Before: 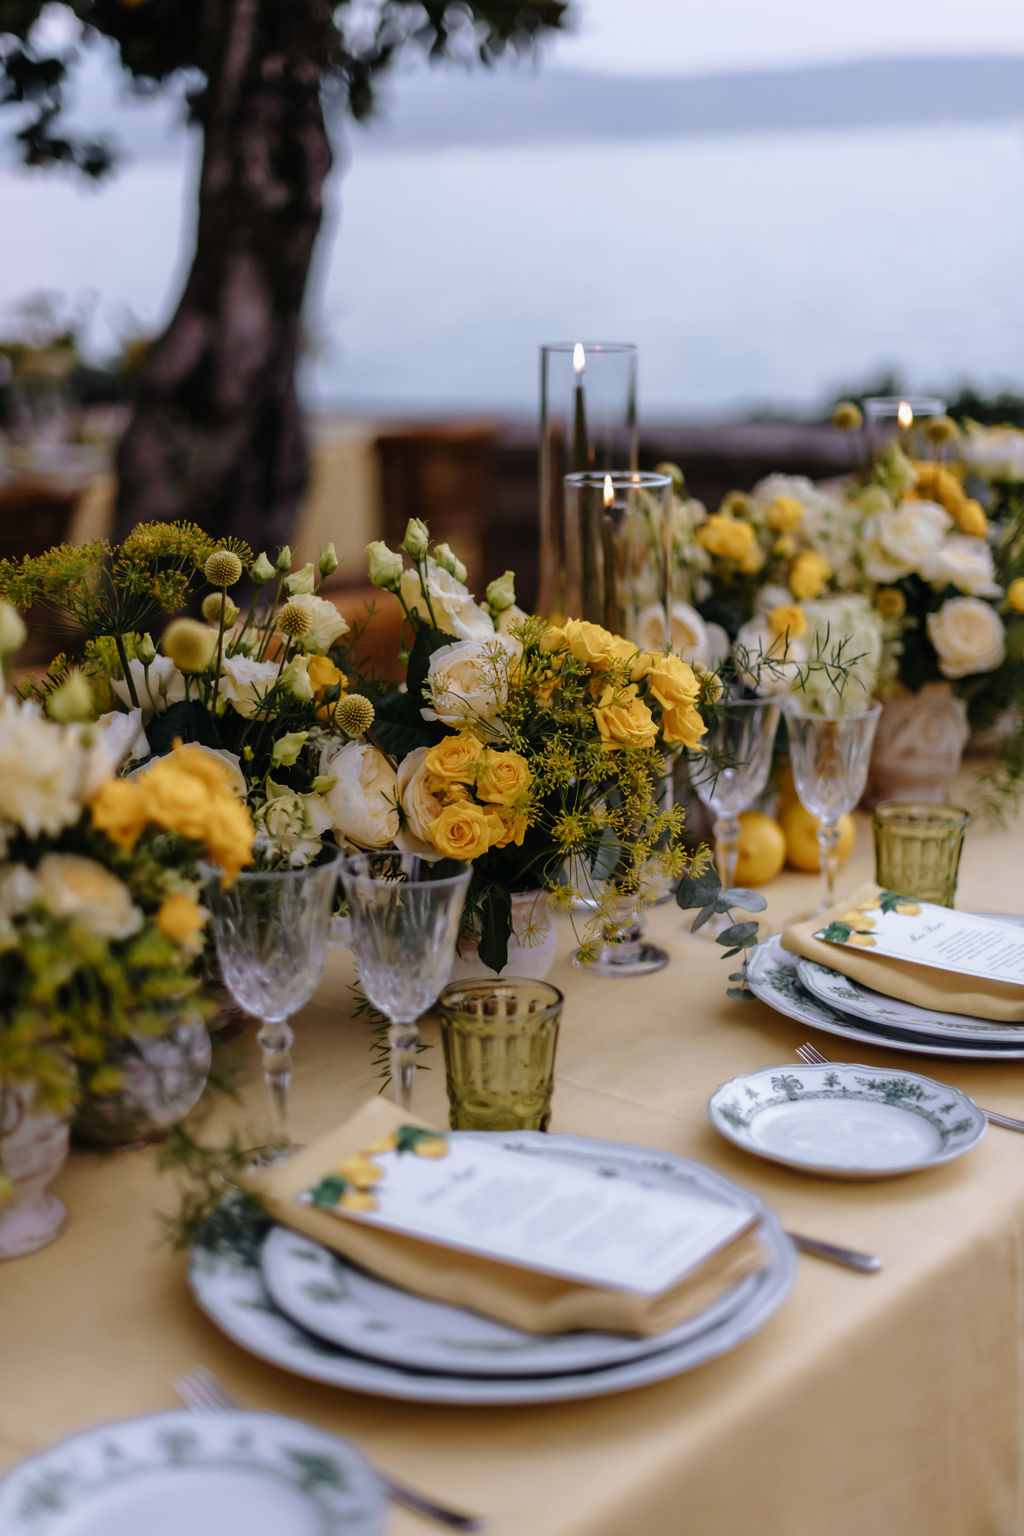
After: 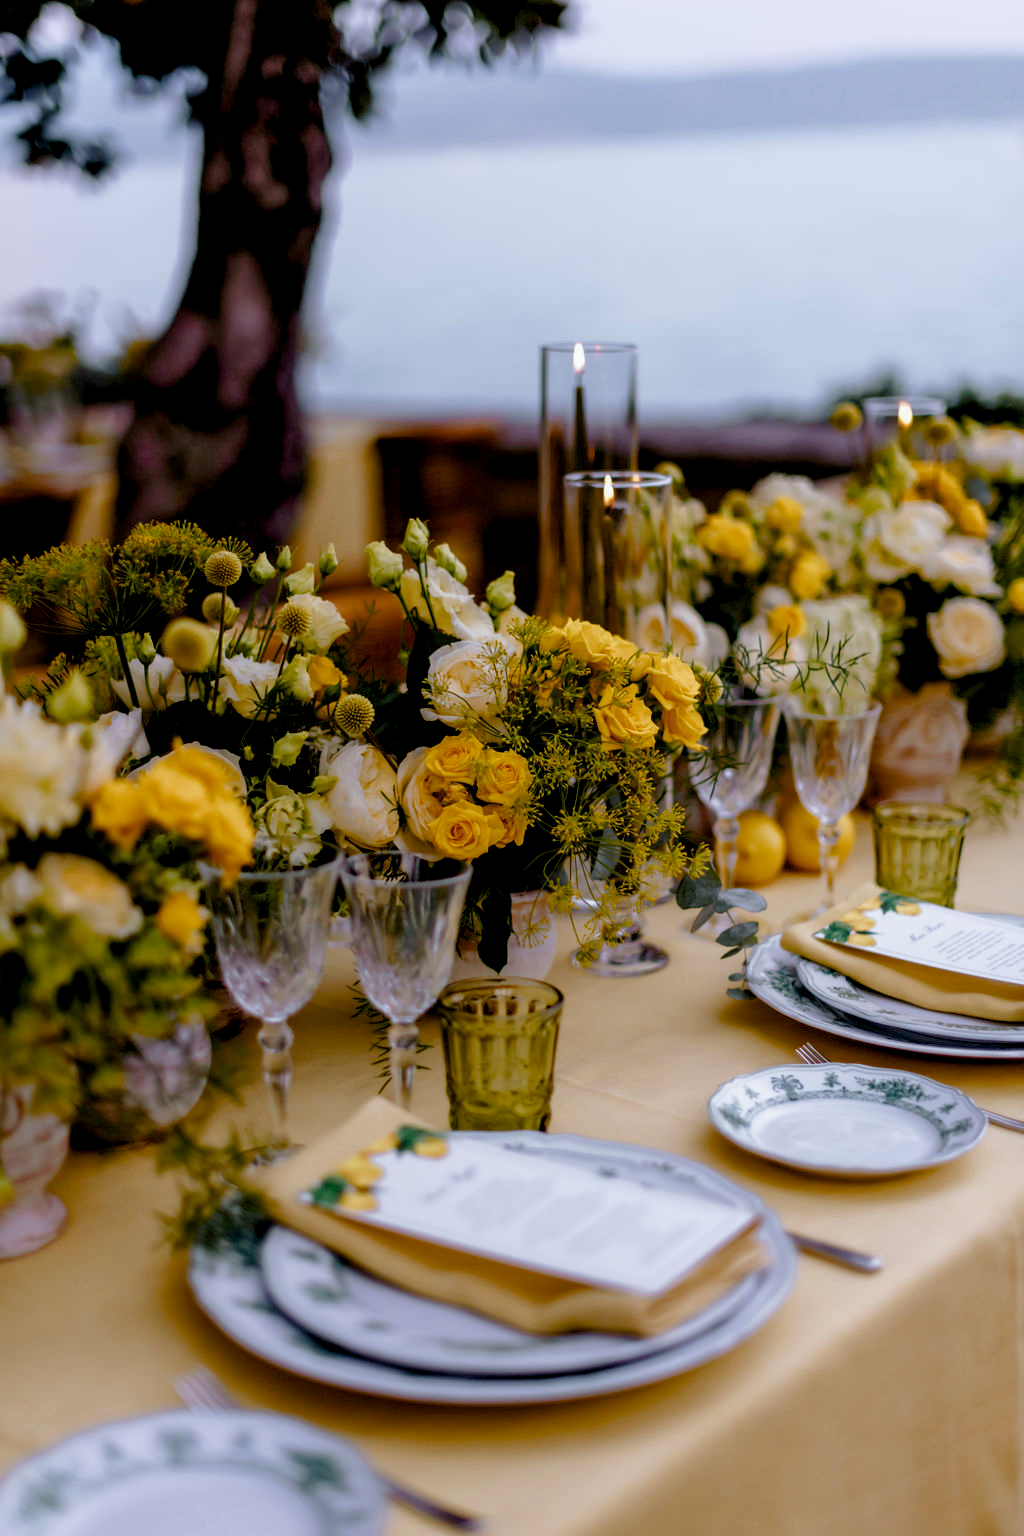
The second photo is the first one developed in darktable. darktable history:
color balance rgb: power › chroma 0.225%, power › hue 62.11°, global offset › luminance -0.865%, linear chroma grading › global chroma 0.334%, perceptual saturation grading › global saturation 20%, perceptual saturation grading › highlights -25.785%, perceptual saturation grading › shadows 49.863%, global vibrance 14.923%
